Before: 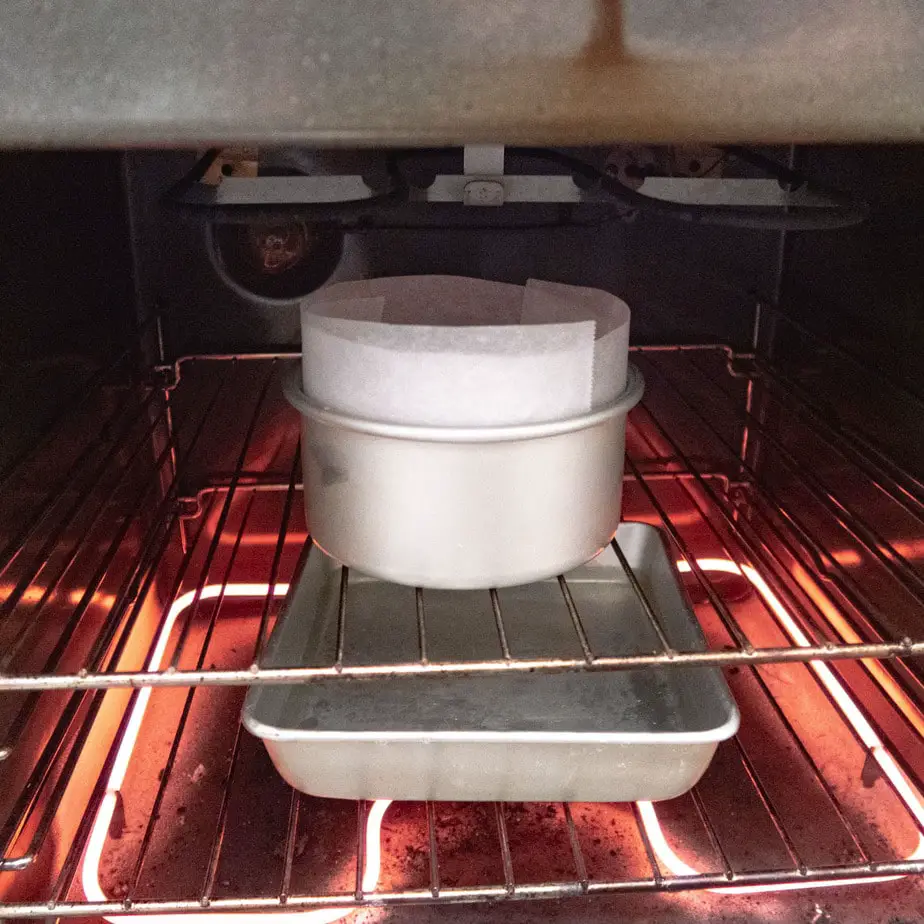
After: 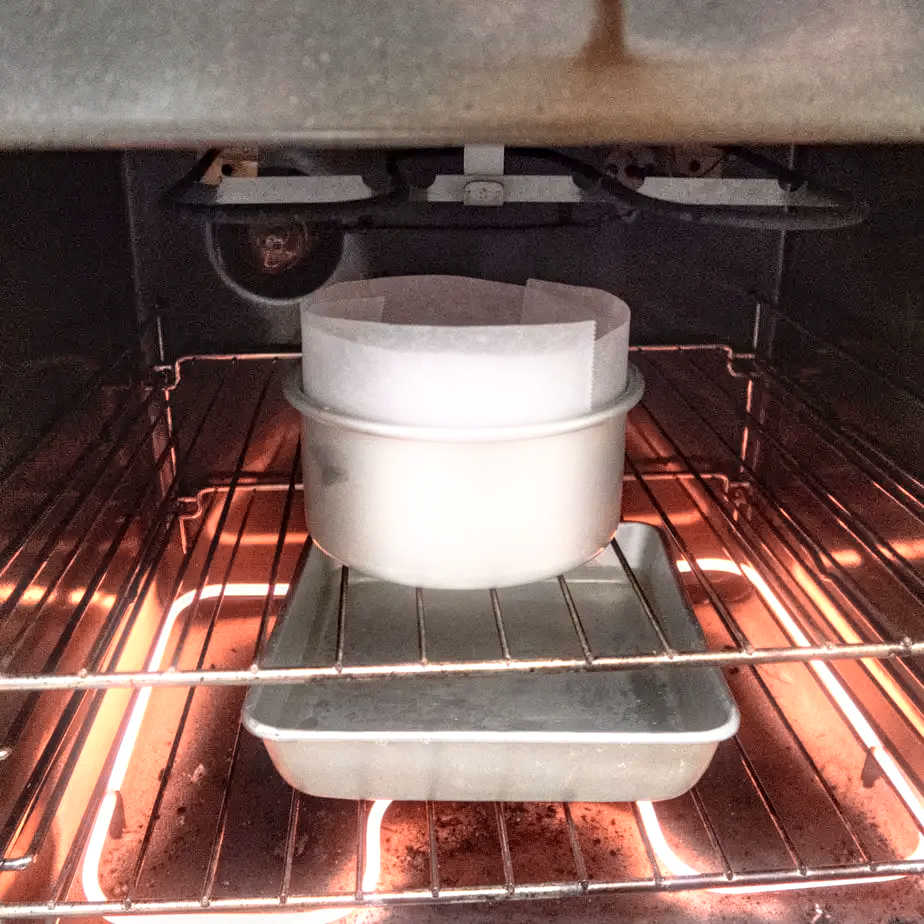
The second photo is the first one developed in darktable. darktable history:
local contrast: detail 130%
color zones: curves: ch0 [(0.018, 0.548) (0.224, 0.64) (0.425, 0.447) (0.675, 0.575) (0.732, 0.579)]; ch1 [(0.066, 0.487) (0.25, 0.5) (0.404, 0.43) (0.75, 0.421) (0.956, 0.421)]; ch2 [(0.044, 0.561) (0.215, 0.465) (0.399, 0.544) (0.465, 0.548) (0.614, 0.447) (0.724, 0.43) (0.882, 0.623) (0.956, 0.632)]
bloom: size 5%, threshold 95%, strength 15%
shadows and highlights: shadows 52.42, soften with gaussian
